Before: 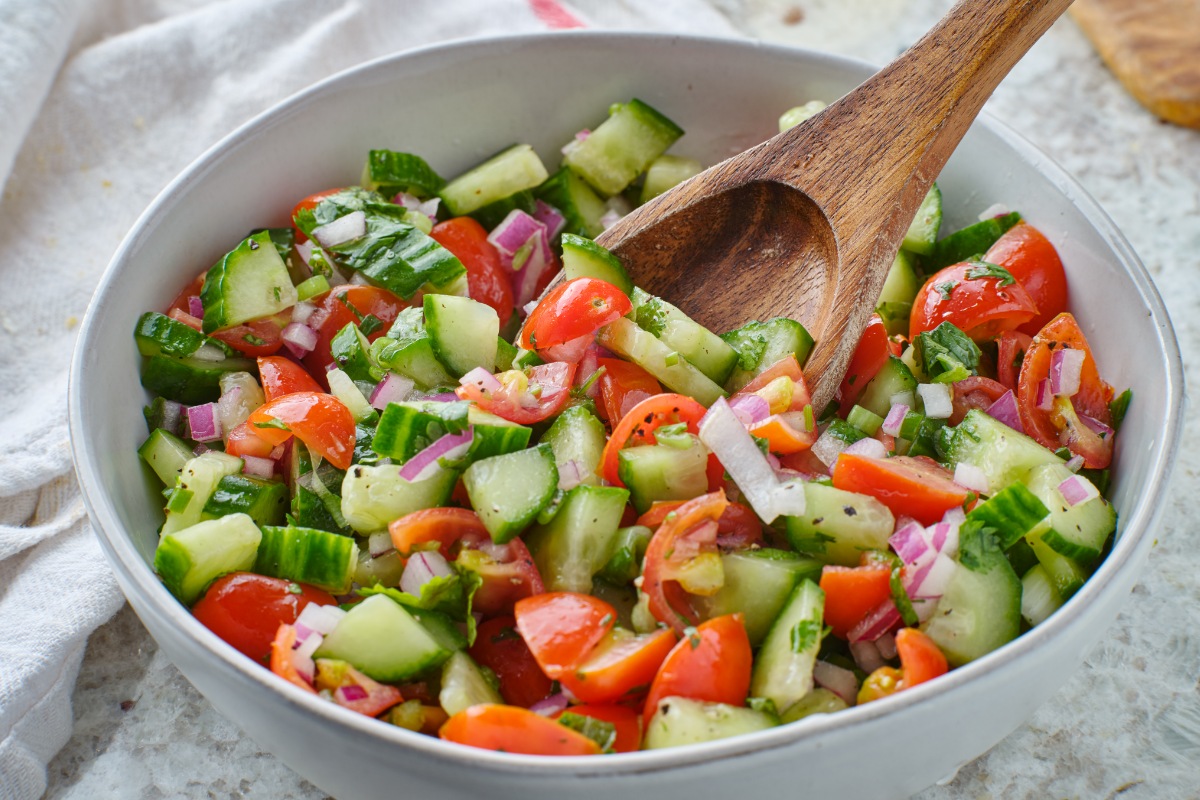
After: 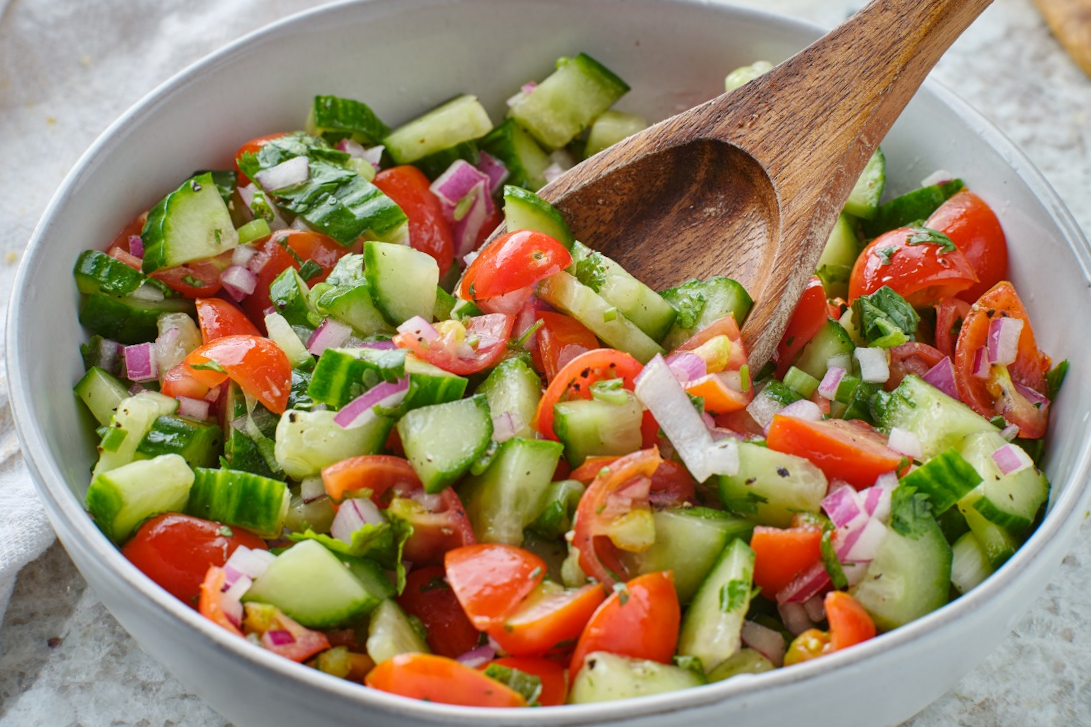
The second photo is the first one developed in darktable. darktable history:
crop and rotate: angle -1.92°, left 3.081%, top 3.746%, right 1.461%, bottom 0.758%
